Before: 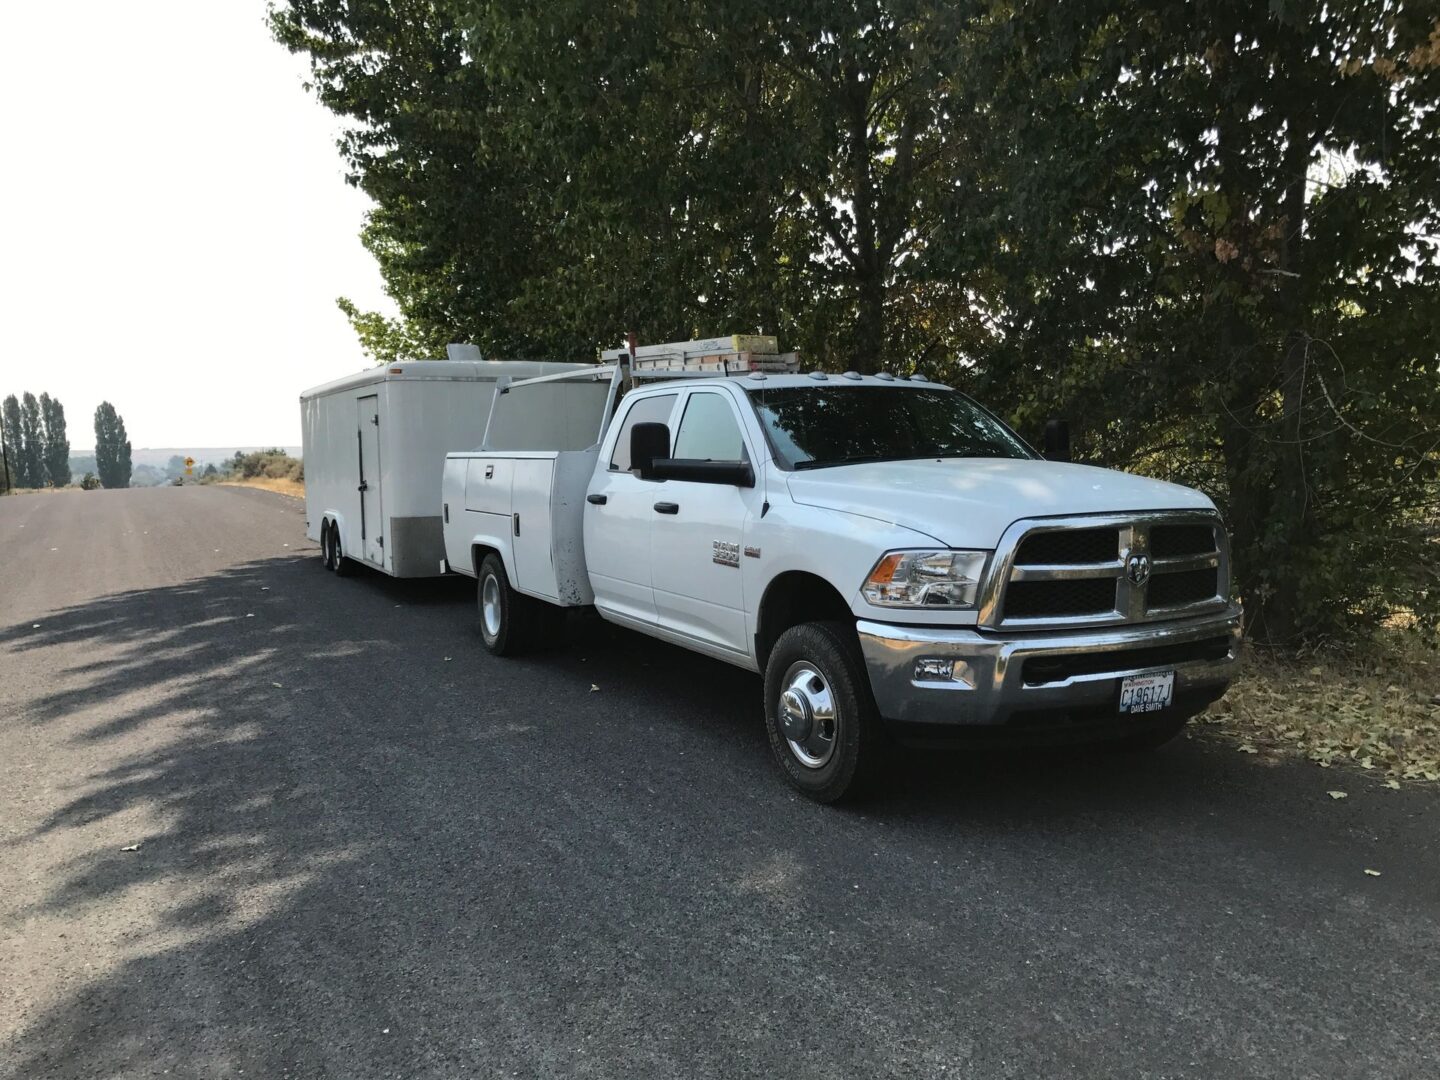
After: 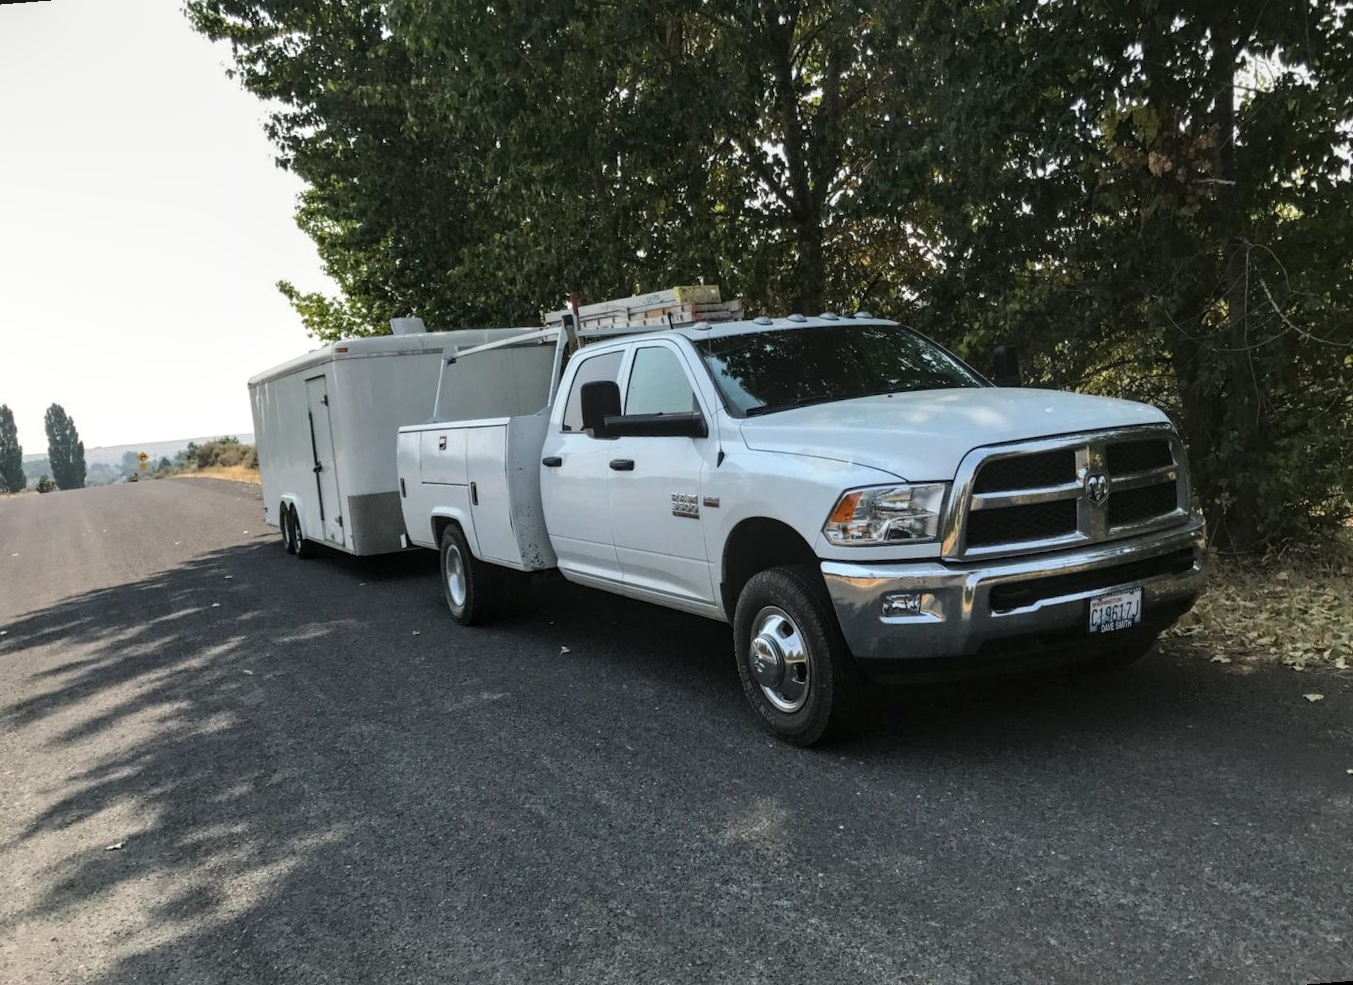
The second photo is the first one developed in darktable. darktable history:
rotate and perspective: rotation -4.57°, crop left 0.054, crop right 0.944, crop top 0.087, crop bottom 0.914
local contrast: on, module defaults
